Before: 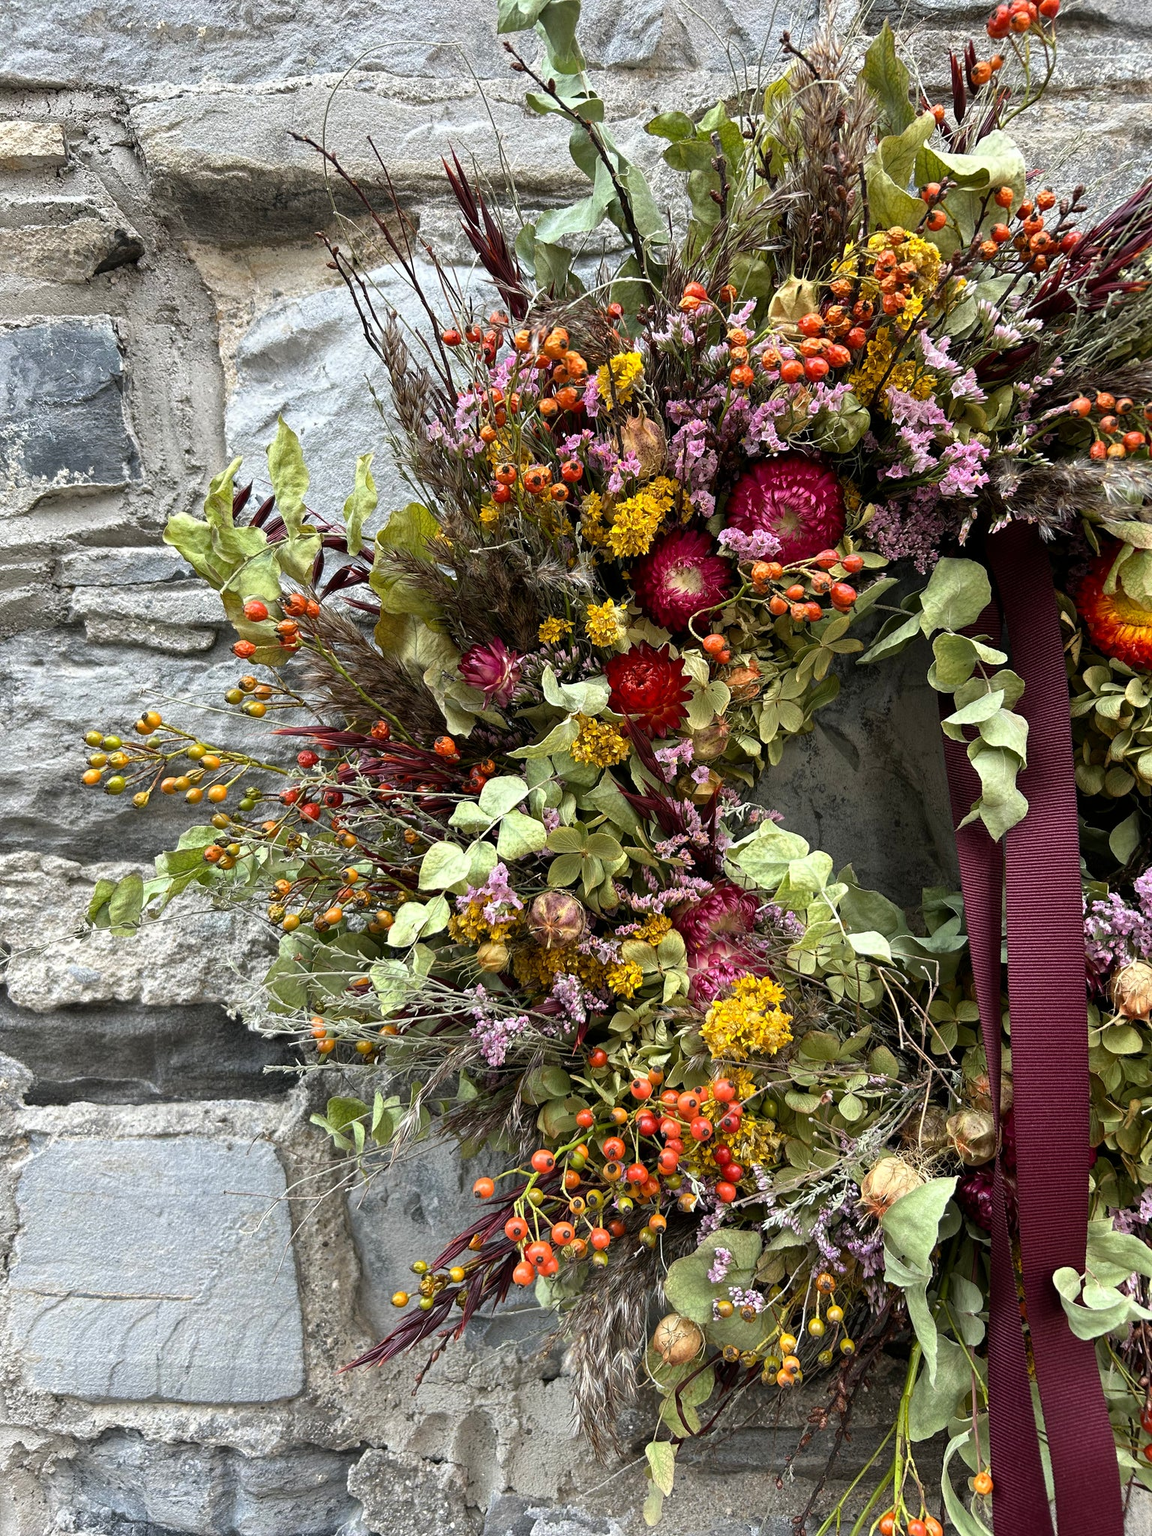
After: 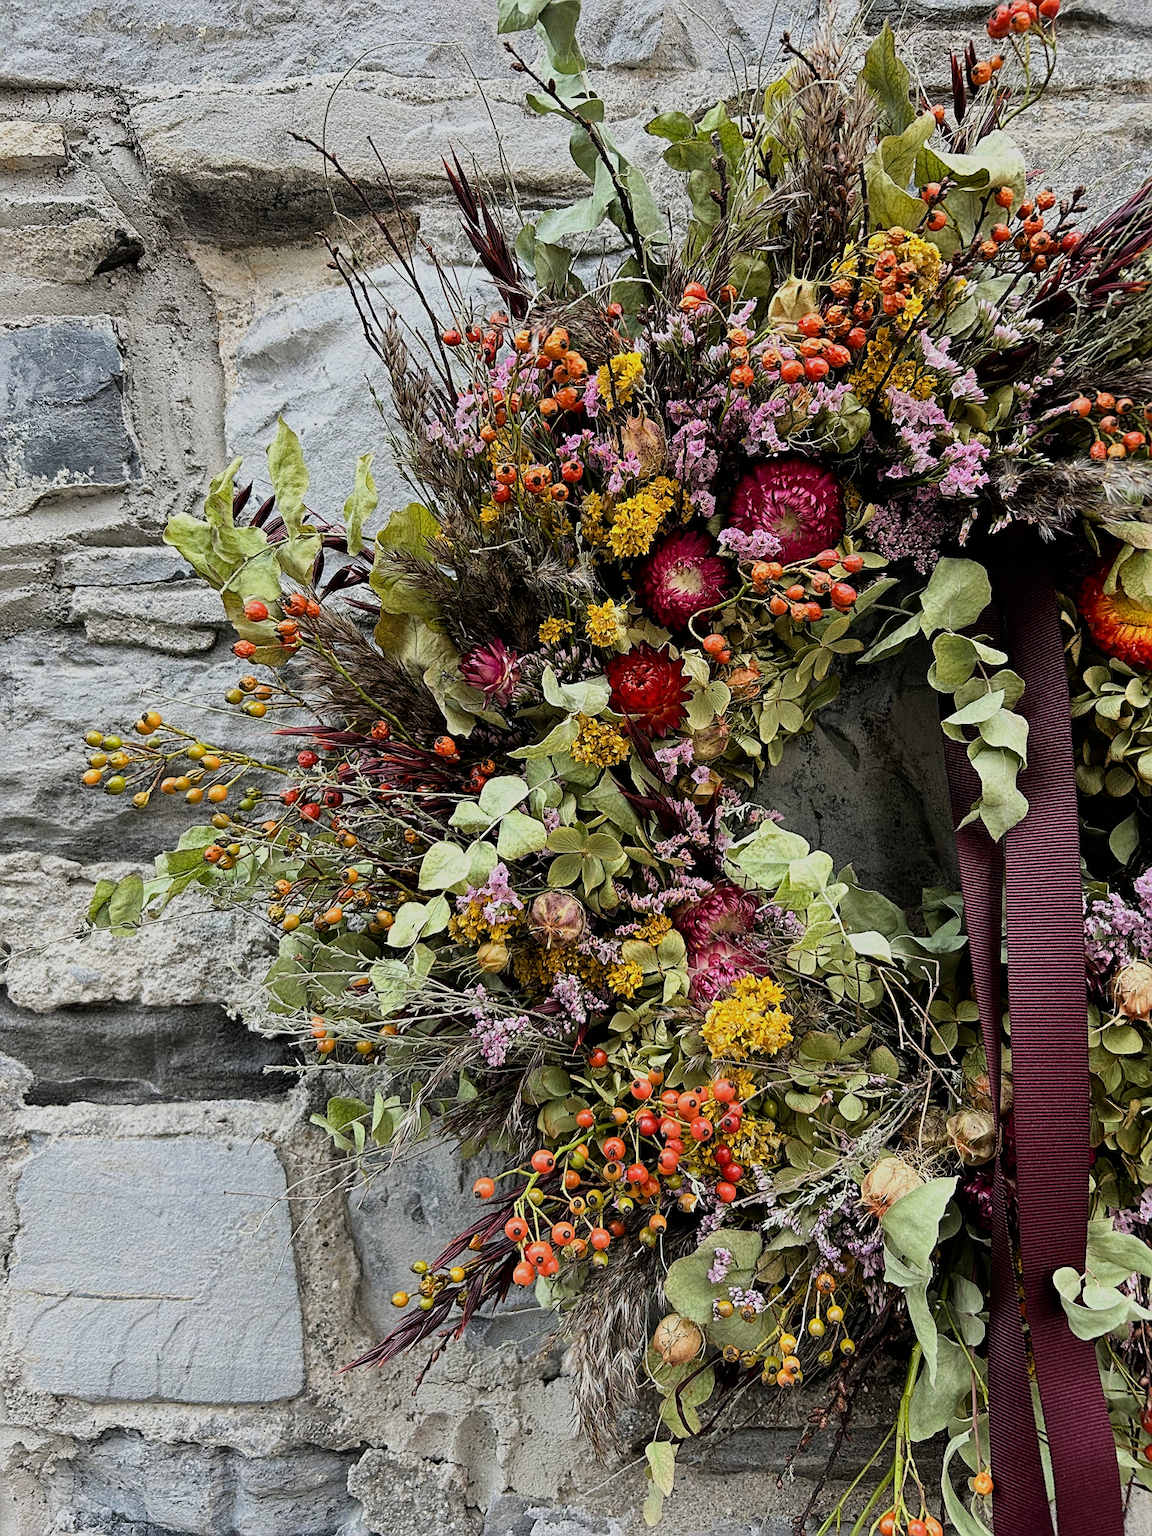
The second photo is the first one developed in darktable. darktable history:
sharpen: on, module defaults
filmic rgb: black relative exposure -7.65 EV, white relative exposure 4.56 EV, hardness 3.61, contrast 1.062
